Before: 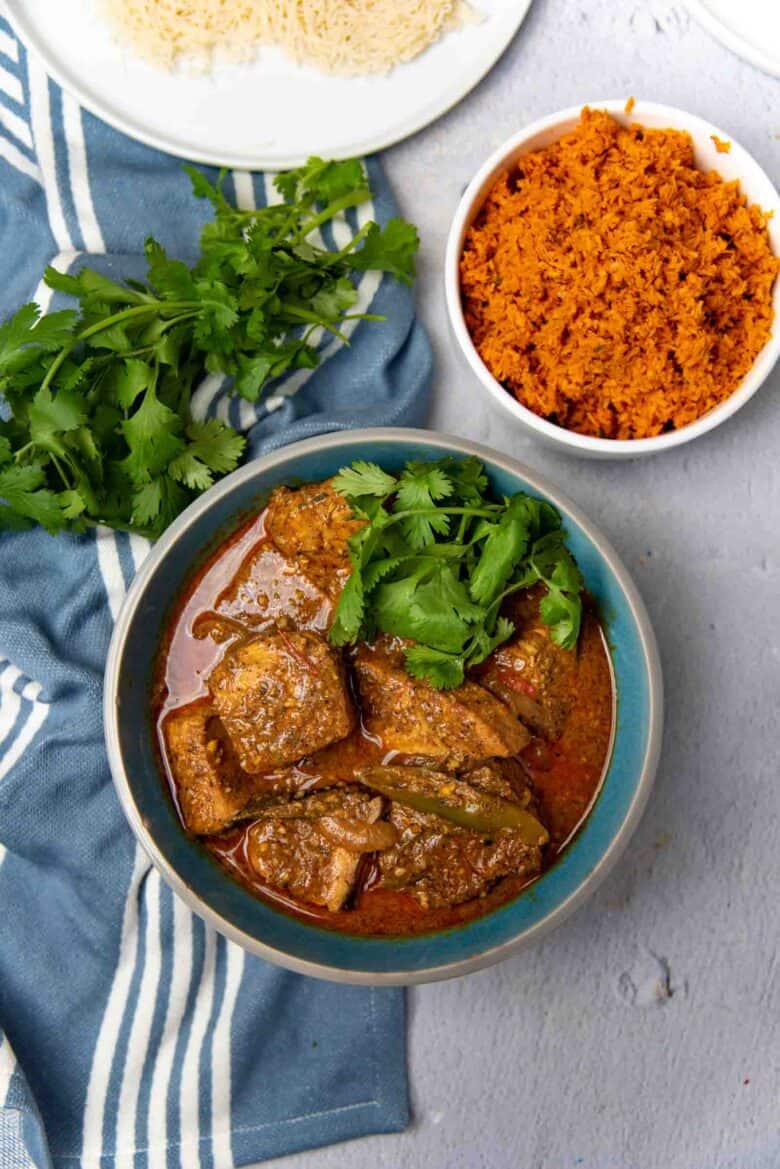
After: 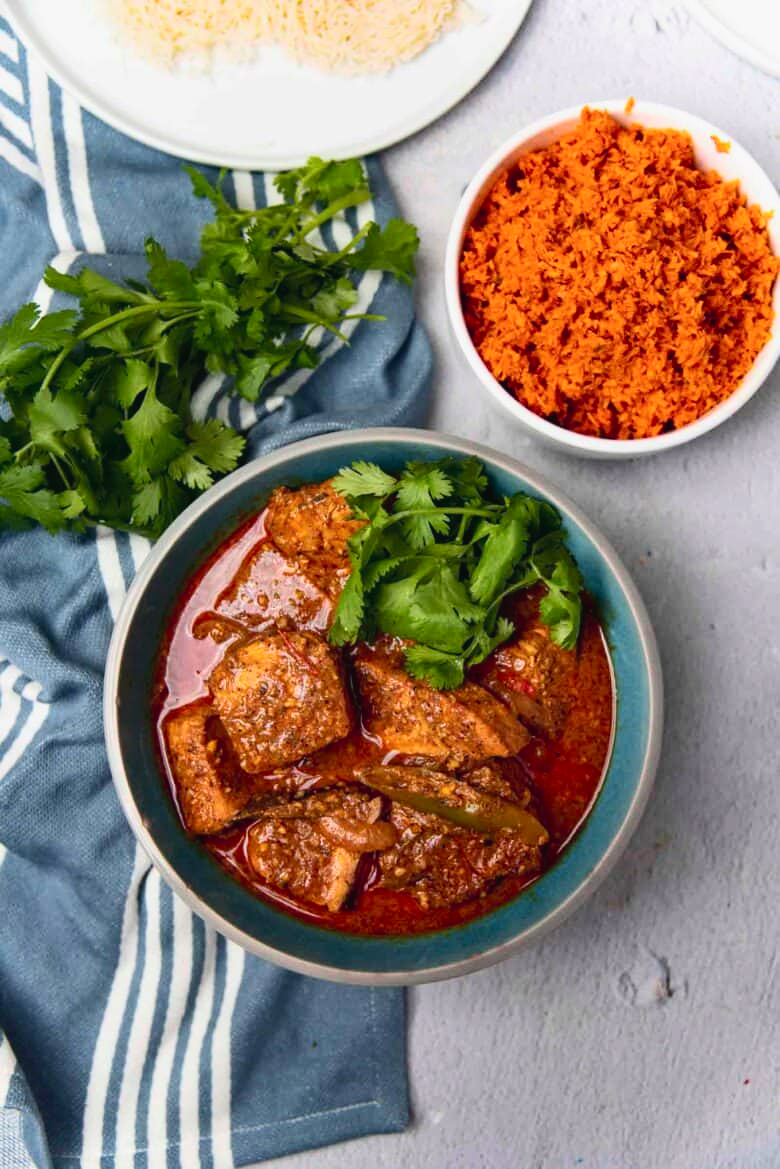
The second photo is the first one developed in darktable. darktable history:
tone curve: curves: ch0 [(0, 0.023) (0.217, 0.19) (0.754, 0.801) (1, 0.977)]; ch1 [(0, 0) (0.392, 0.398) (0.5, 0.5) (0.521, 0.529) (0.56, 0.592) (1, 1)]; ch2 [(0, 0) (0.5, 0.5) (0.579, 0.561) (0.65, 0.657) (1, 1)], color space Lab, independent channels, preserve colors none
